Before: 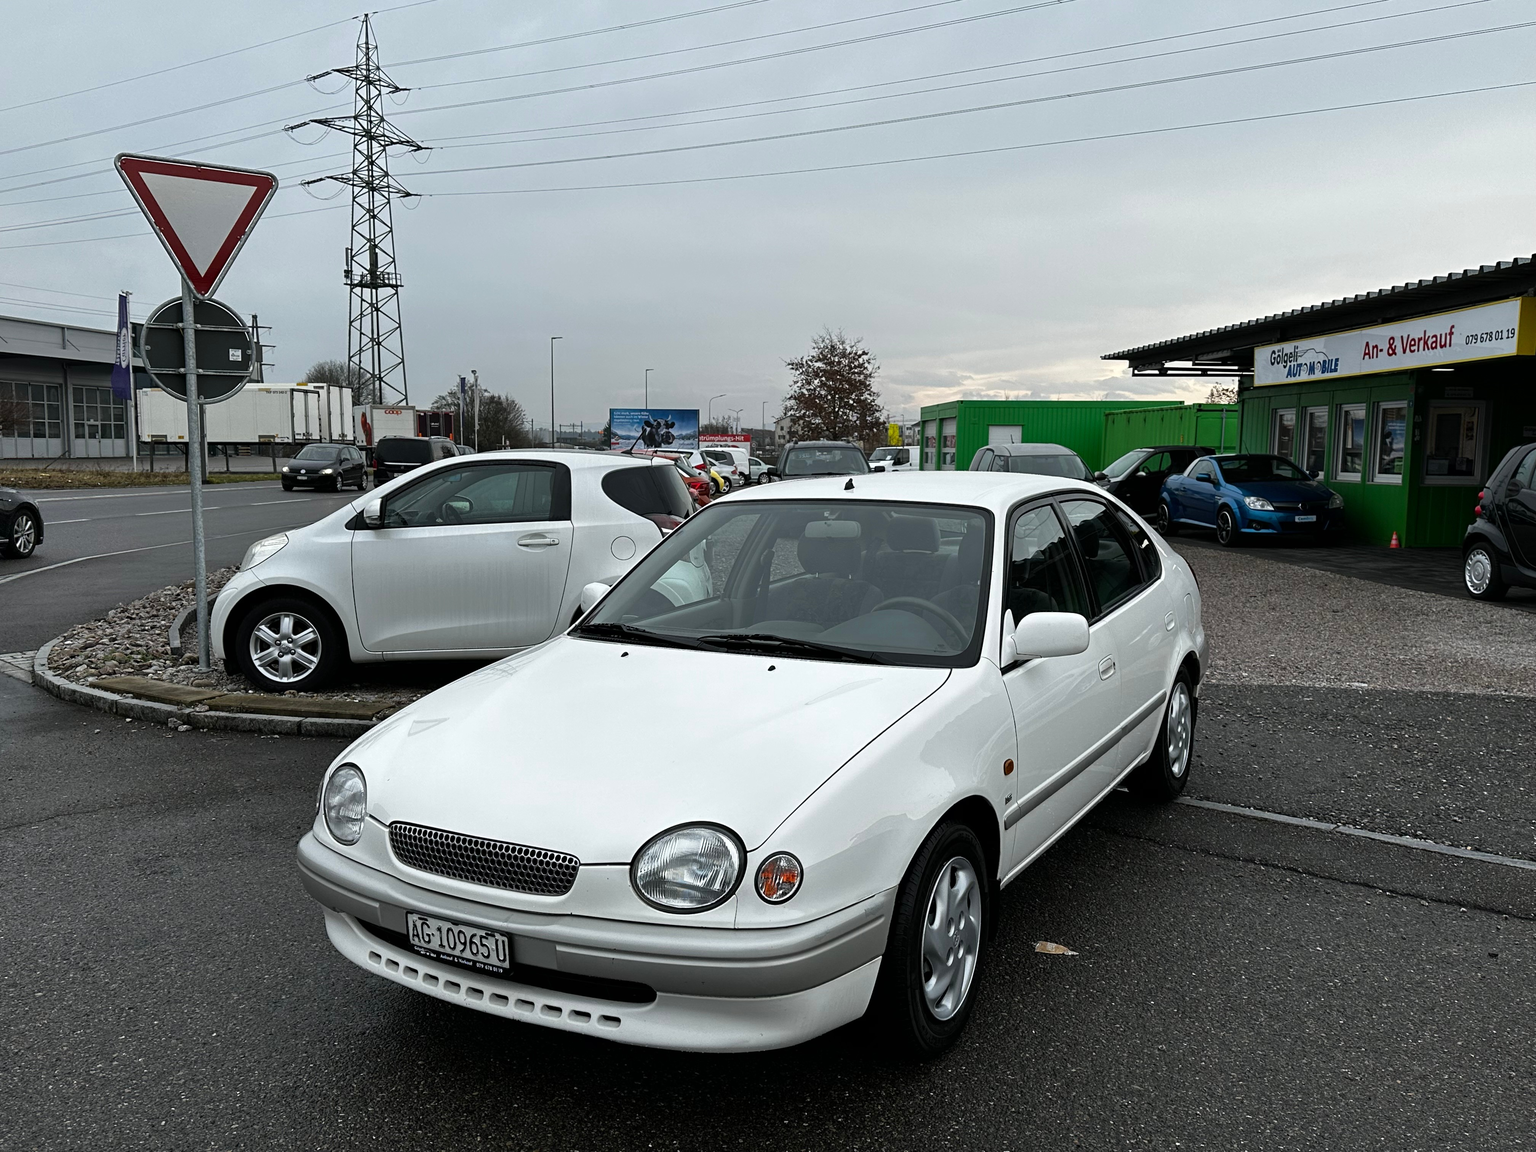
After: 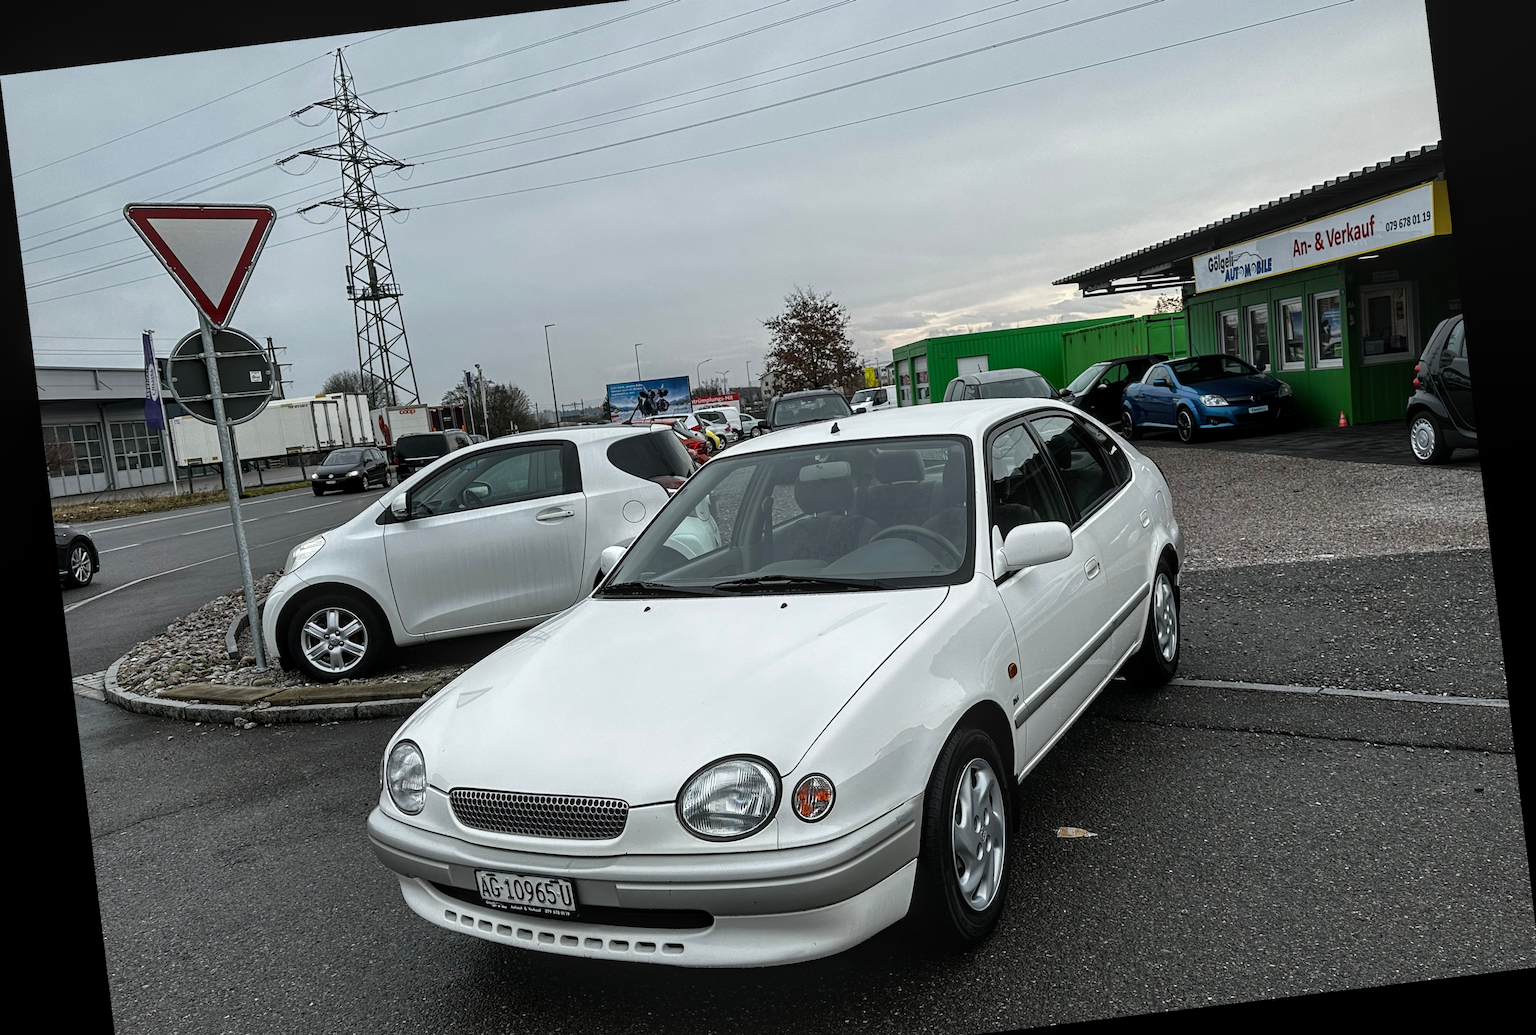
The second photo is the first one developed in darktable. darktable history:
tone equalizer: on, module defaults
local contrast: highlights 55%, shadows 52%, detail 130%, midtone range 0.452
rotate and perspective: rotation -6.83°, automatic cropping off
crop: top 7.625%, bottom 8.027%
